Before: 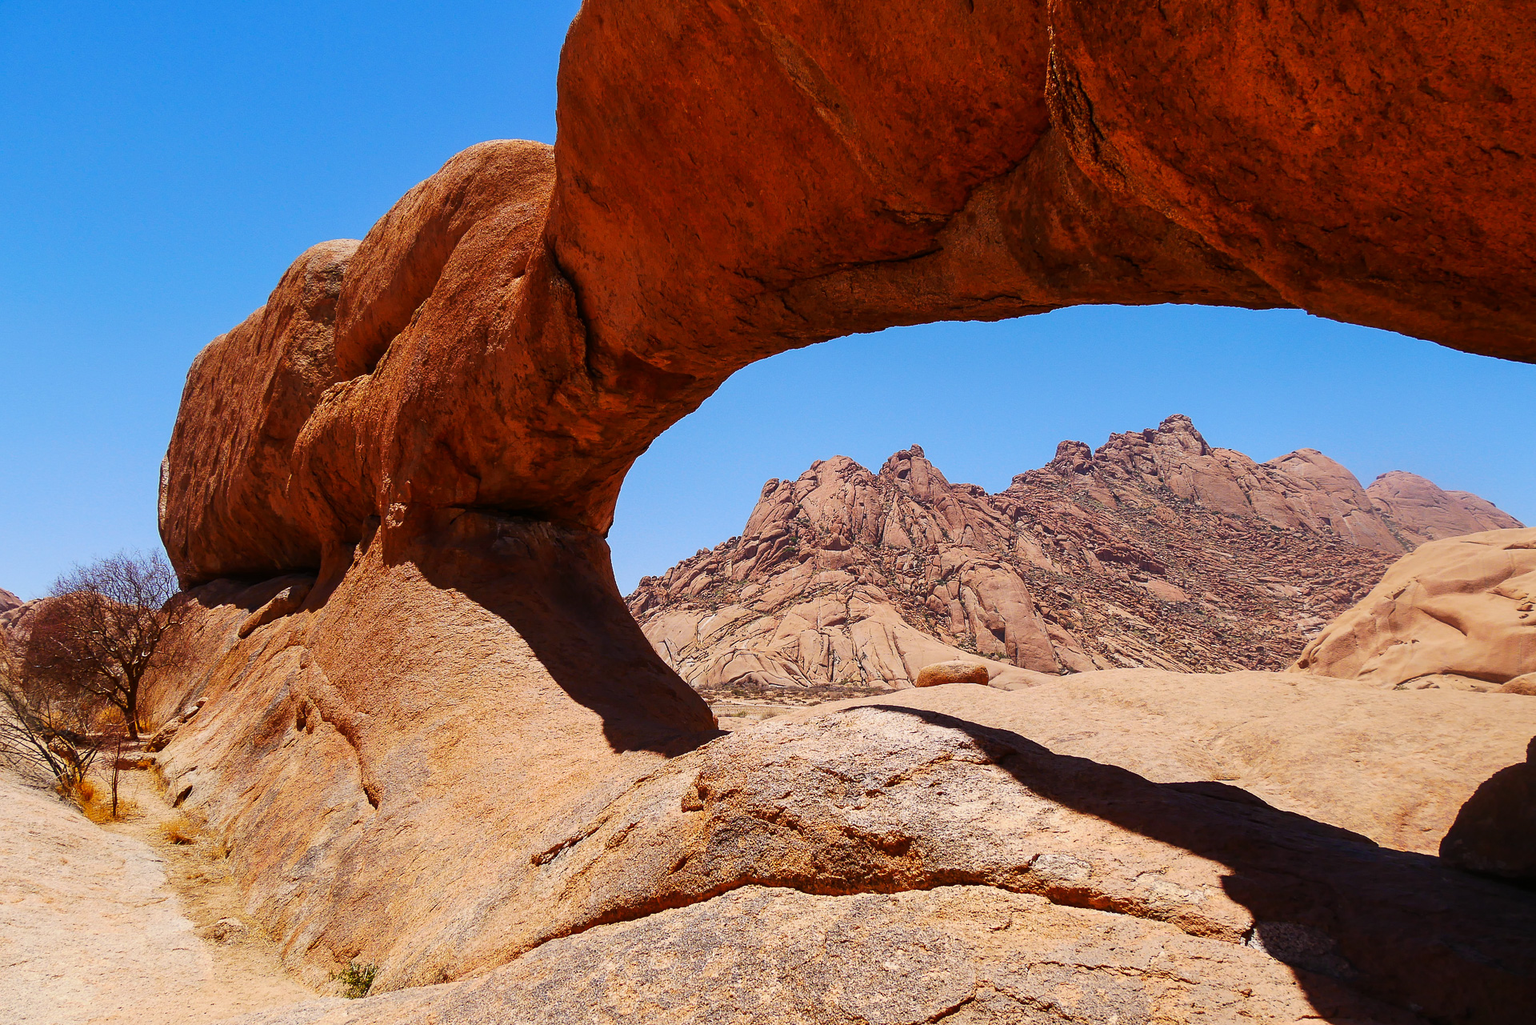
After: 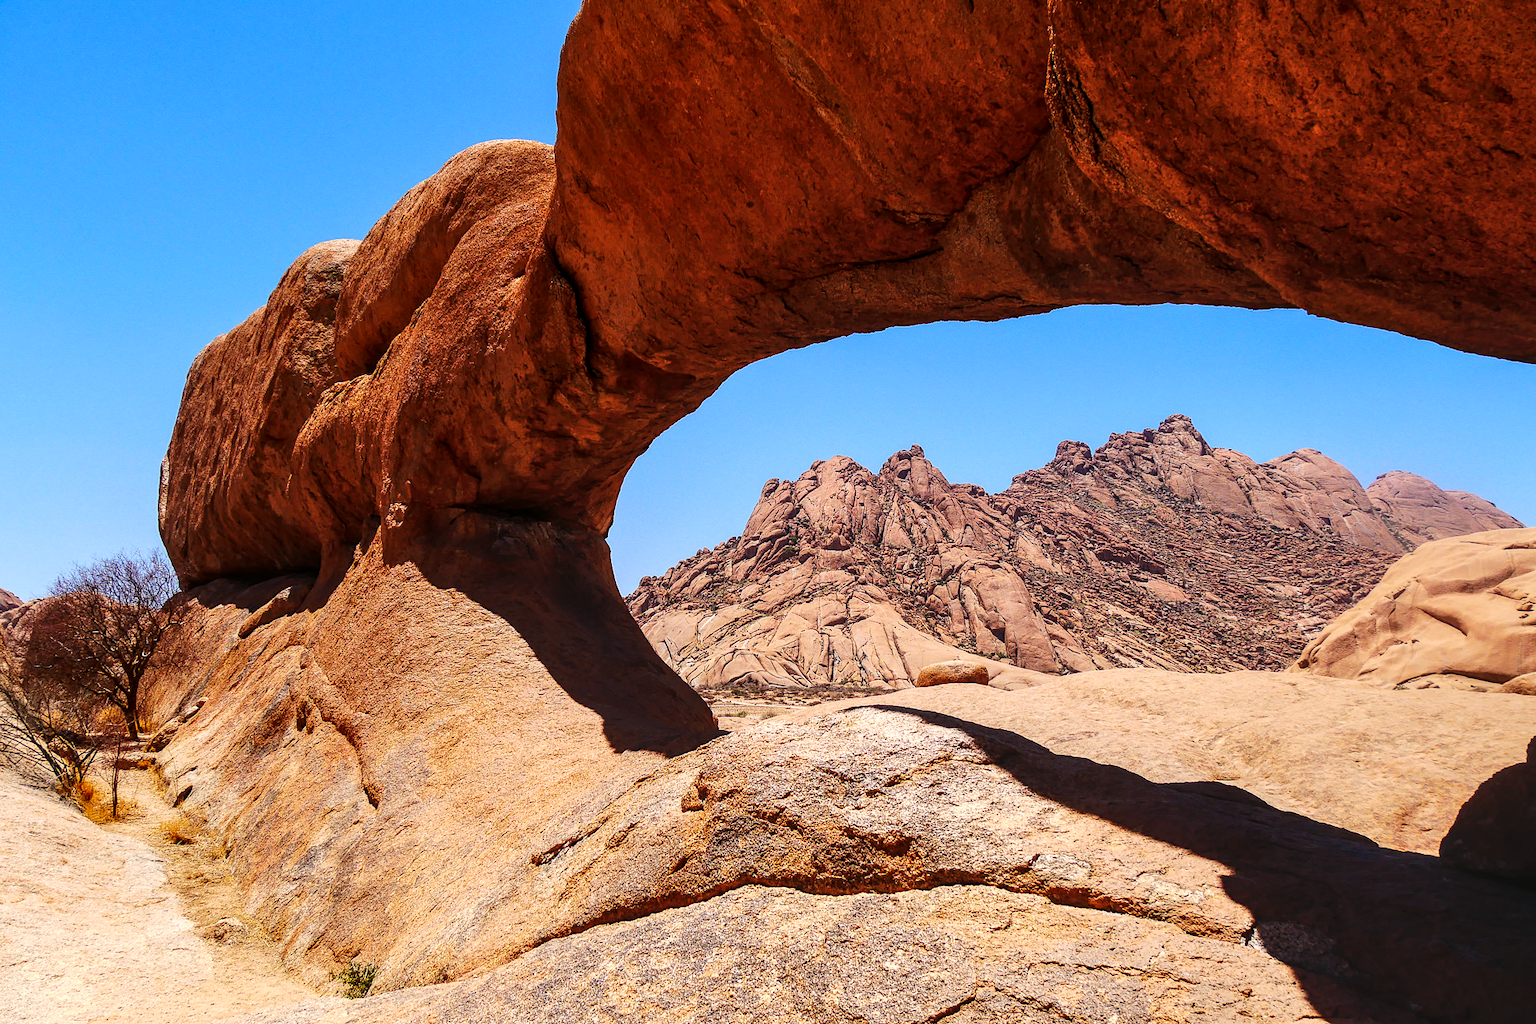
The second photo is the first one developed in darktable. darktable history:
local contrast: on, module defaults
tone equalizer: -8 EV -0.448 EV, -7 EV -0.4 EV, -6 EV -0.333 EV, -5 EV -0.249 EV, -3 EV 0.248 EV, -2 EV 0.36 EV, -1 EV 0.367 EV, +0 EV 0.424 EV, edges refinement/feathering 500, mask exposure compensation -1.57 EV, preserve details no
